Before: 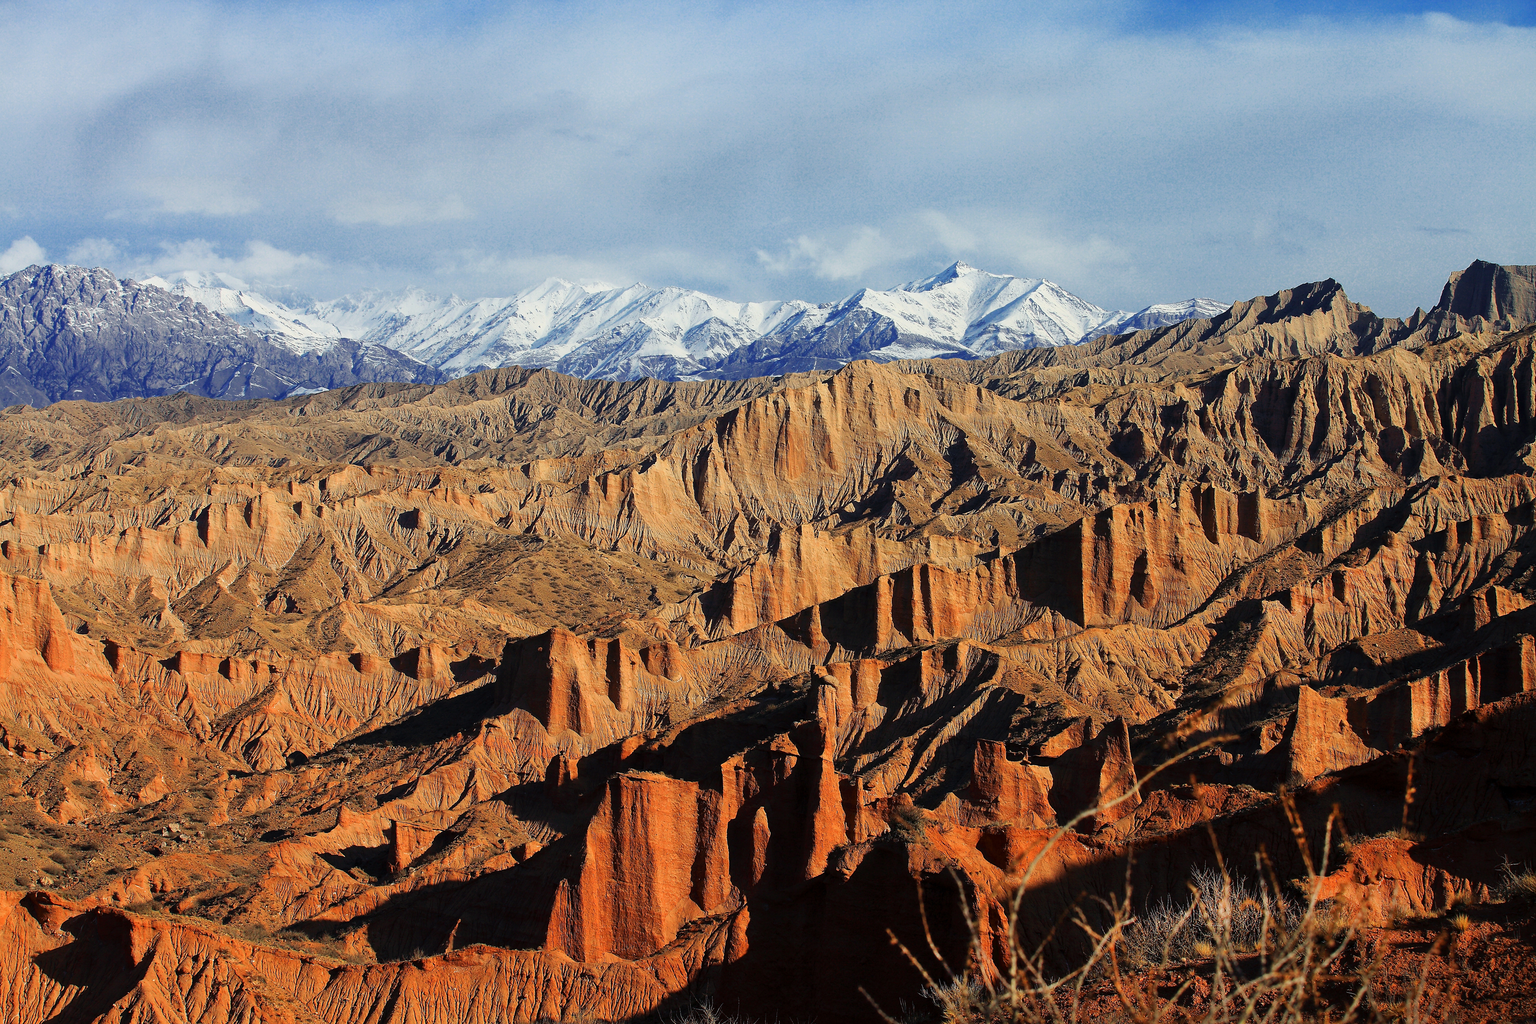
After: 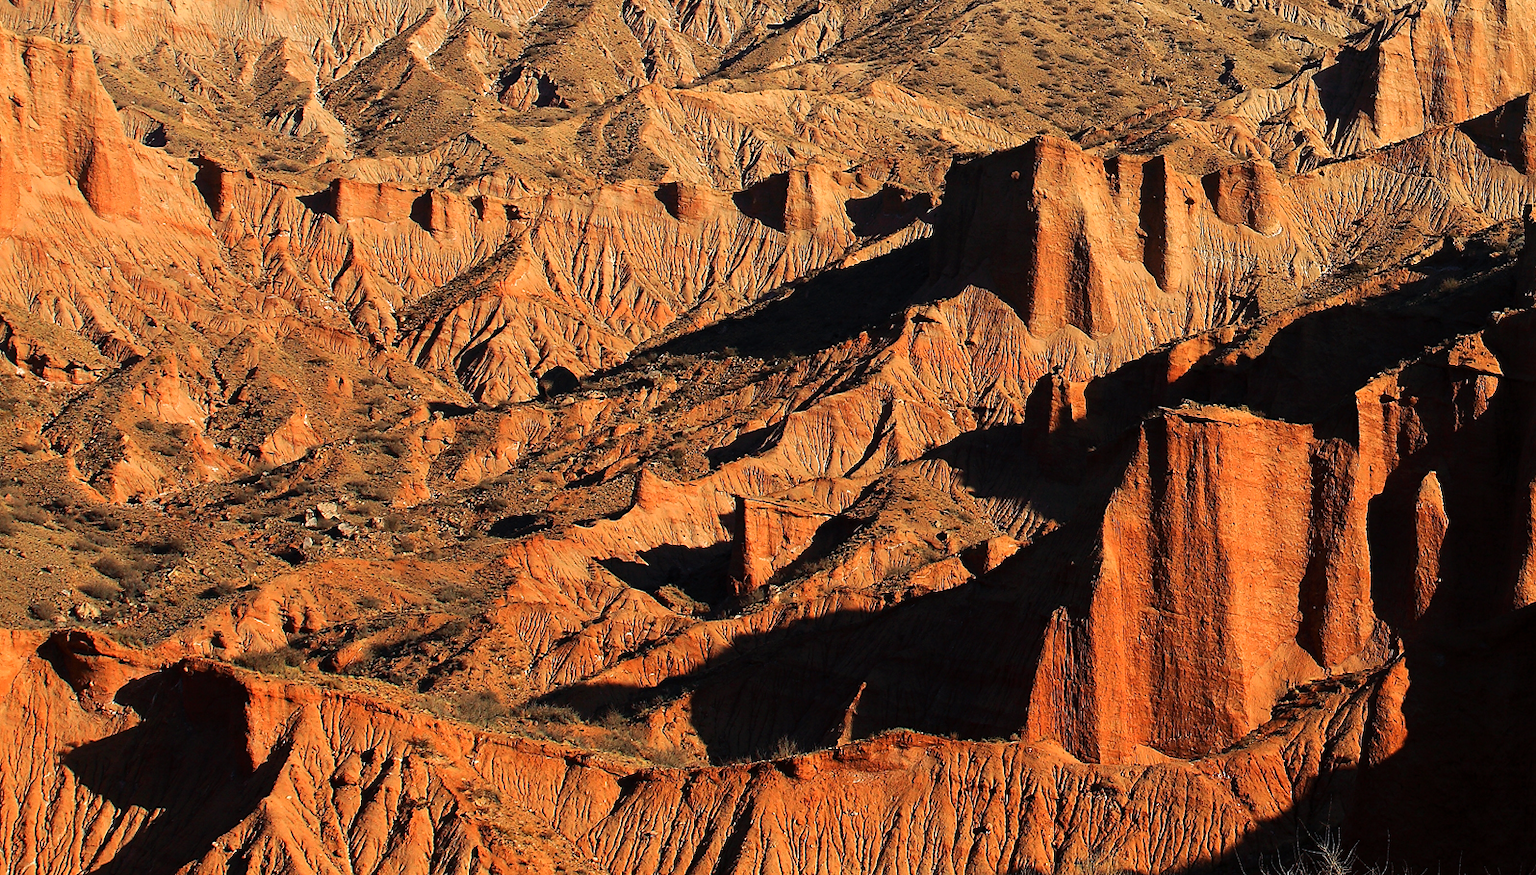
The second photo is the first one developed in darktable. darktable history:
tone equalizer: -8 EV -0.451 EV, -7 EV -0.4 EV, -6 EV -0.311 EV, -5 EV -0.195 EV, -3 EV 0.208 EV, -2 EV 0.304 EV, -1 EV 0.401 EV, +0 EV 0.423 EV, edges refinement/feathering 500, mask exposure compensation -1.57 EV, preserve details guided filter
crop and rotate: top 54.311%, right 46.774%, bottom 0.177%
